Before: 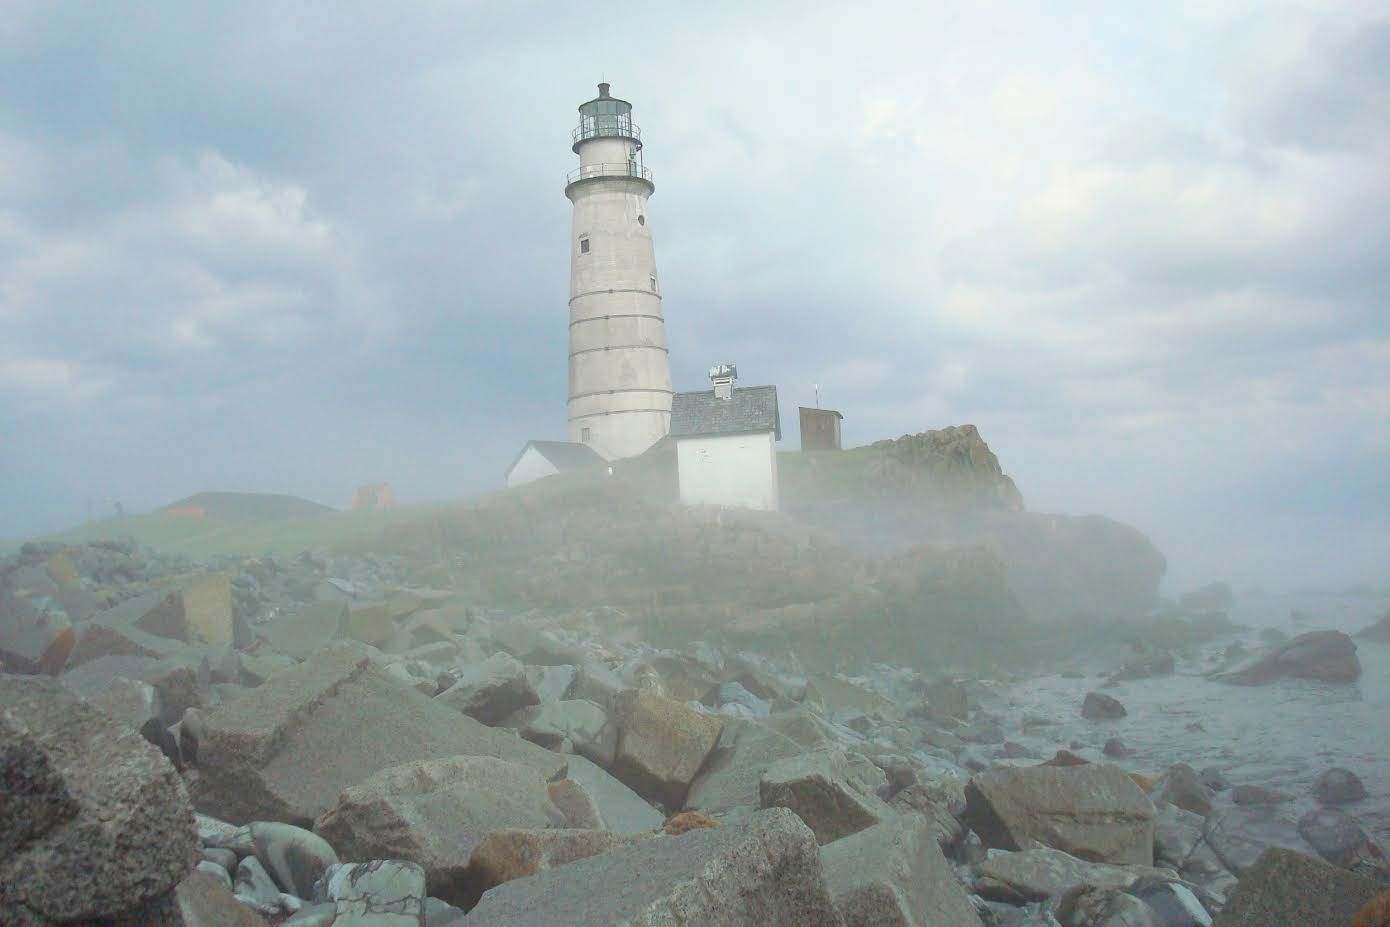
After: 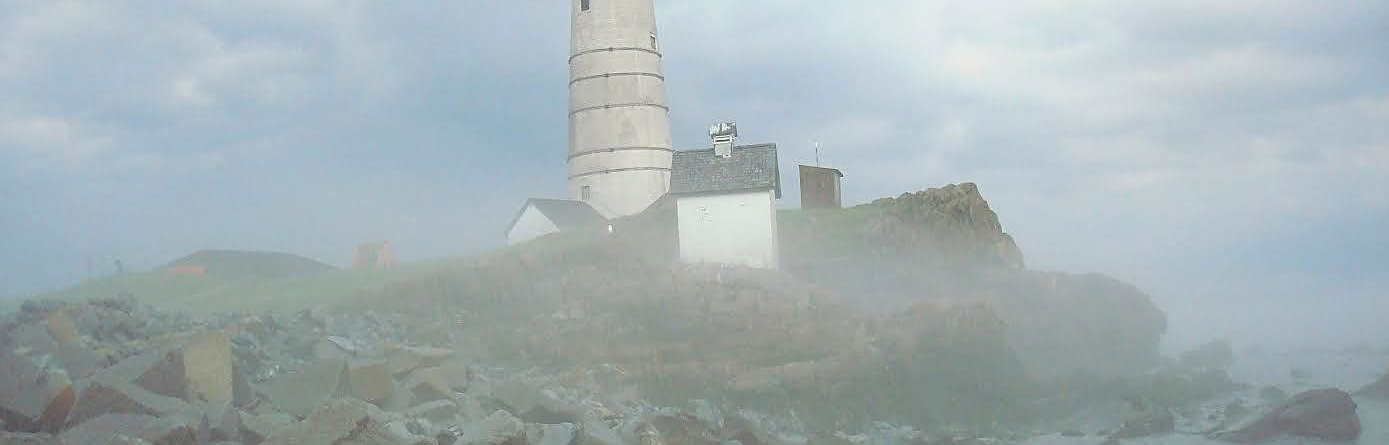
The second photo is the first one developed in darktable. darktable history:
sharpen: amount 0.499
crop and rotate: top 26.187%, bottom 25.708%
